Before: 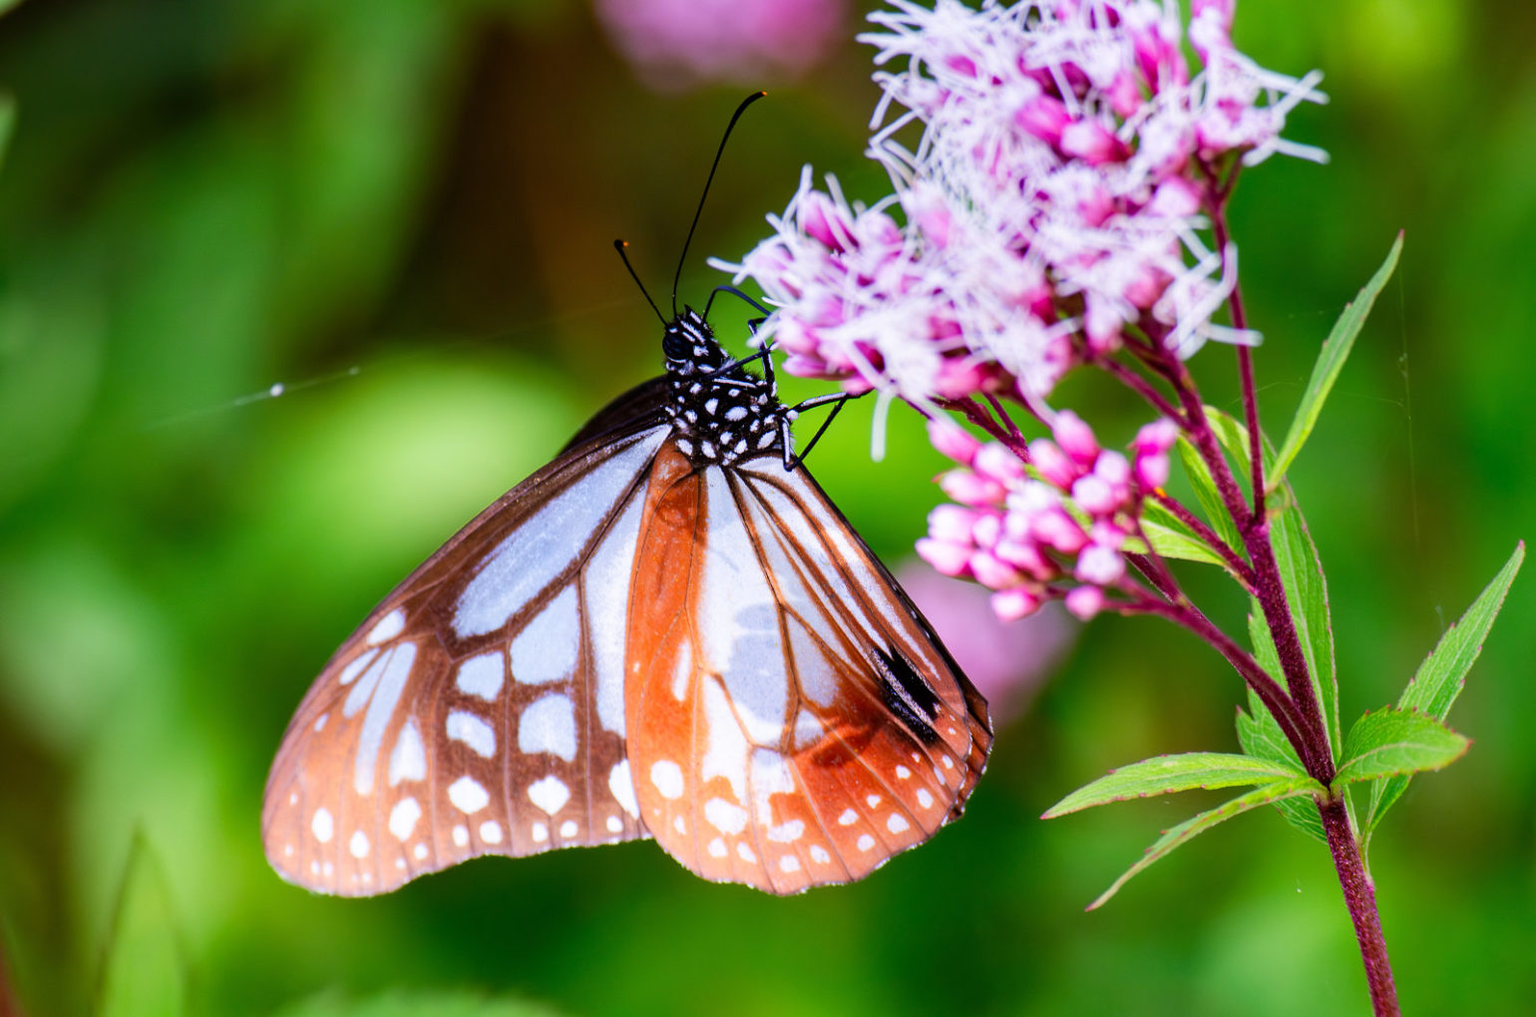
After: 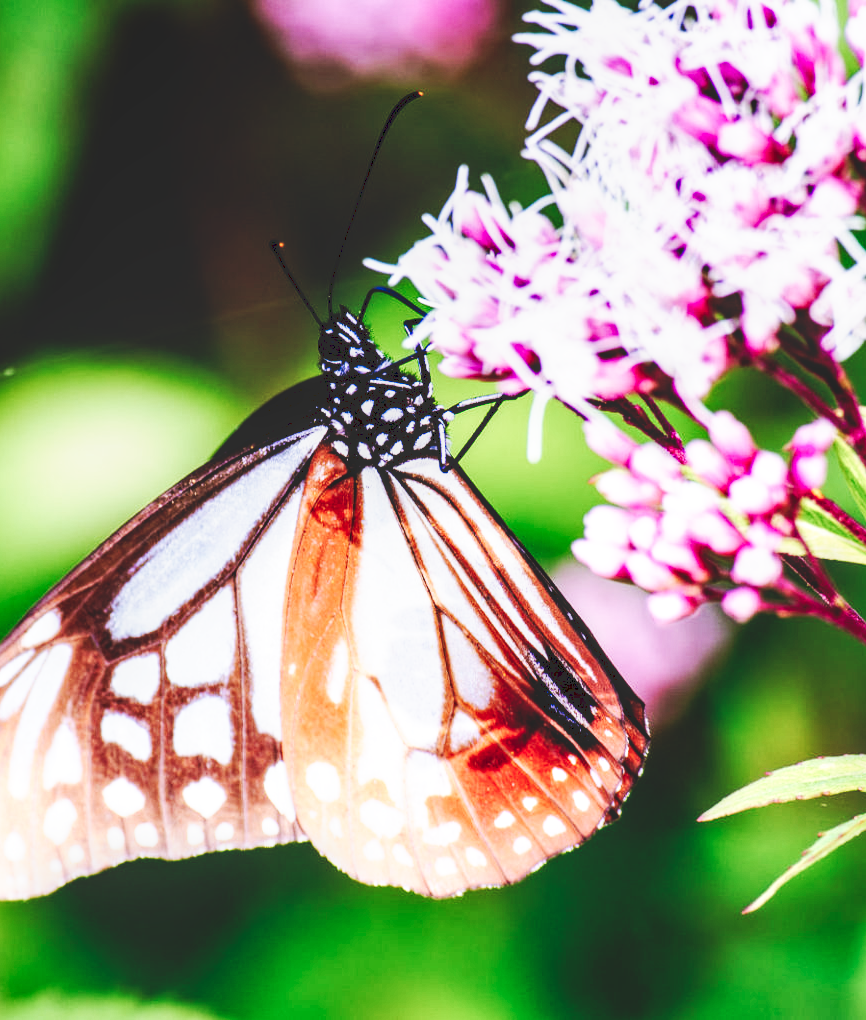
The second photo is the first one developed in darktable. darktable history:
base curve: curves: ch0 [(0, 0) (0.036, 0.025) (0.121, 0.166) (0.206, 0.329) (0.605, 0.79) (1, 1)], preserve colors none
exposure: compensate highlight preservation false
color balance: input saturation 100.43%, contrast fulcrum 14.22%, output saturation 70.41%
crop and rotate: left 22.516%, right 21.234%
local contrast: on, module defaults
tone curve: curves: ch0 [(0, 0) (0.003, 0.147) (0.011, 0.147) (0.025, 0.147) (0.044, 0.147) (0.069, 0.147) (0.1, 0.15) (0.136, 0.158) (0.177, 0.174) (0.224, 0.198) (0.277, 0.241) (0.335, 0.292) (0.399, 0.361) (0.468, 0.452) (0.543, 0.568) (0.623, 0.679) (0.709, 0.793) (0.801, 0.886) (0.898, 0.966) (1, 1)], preserve colors none
